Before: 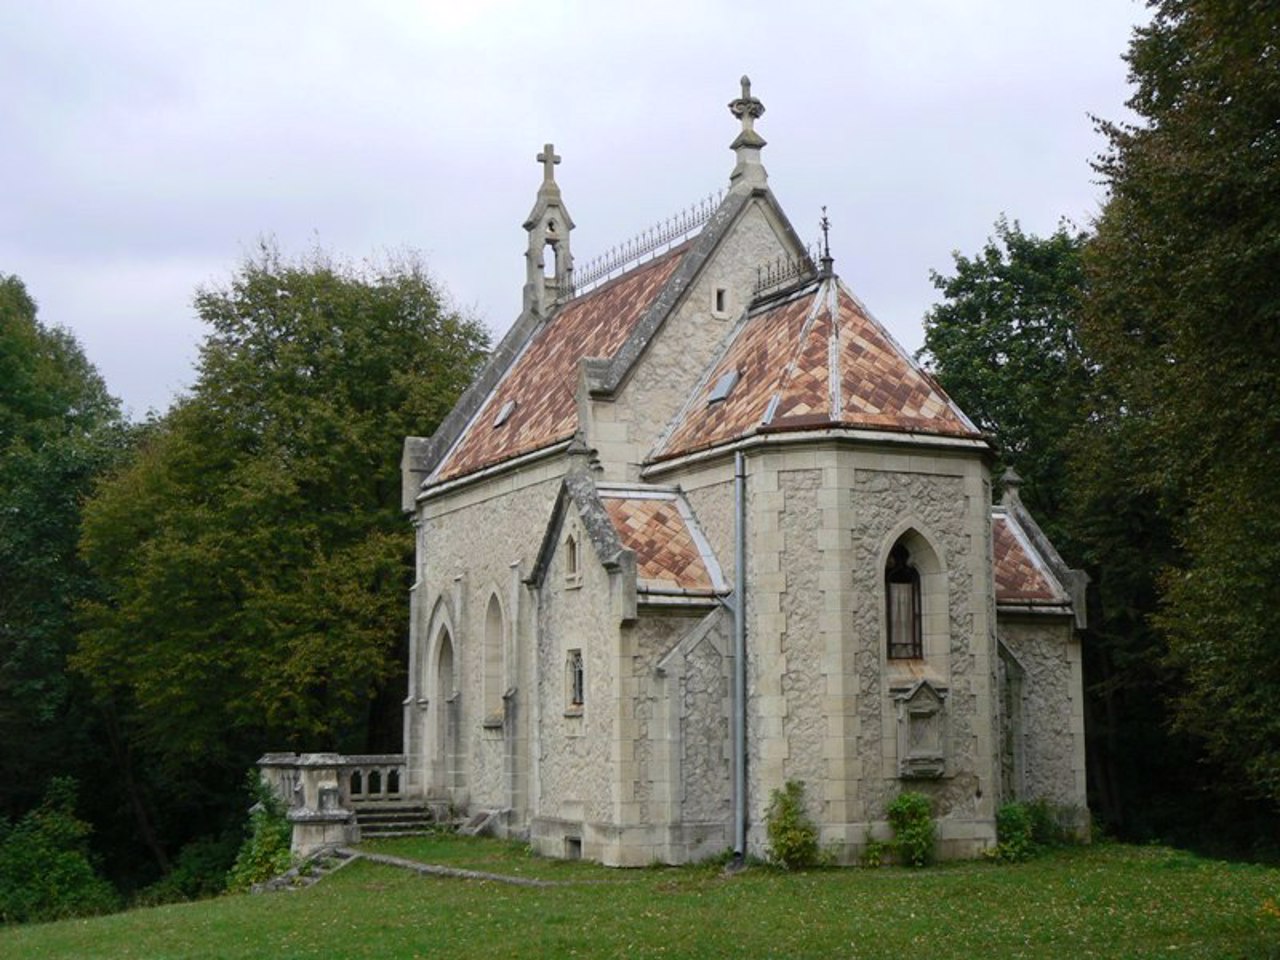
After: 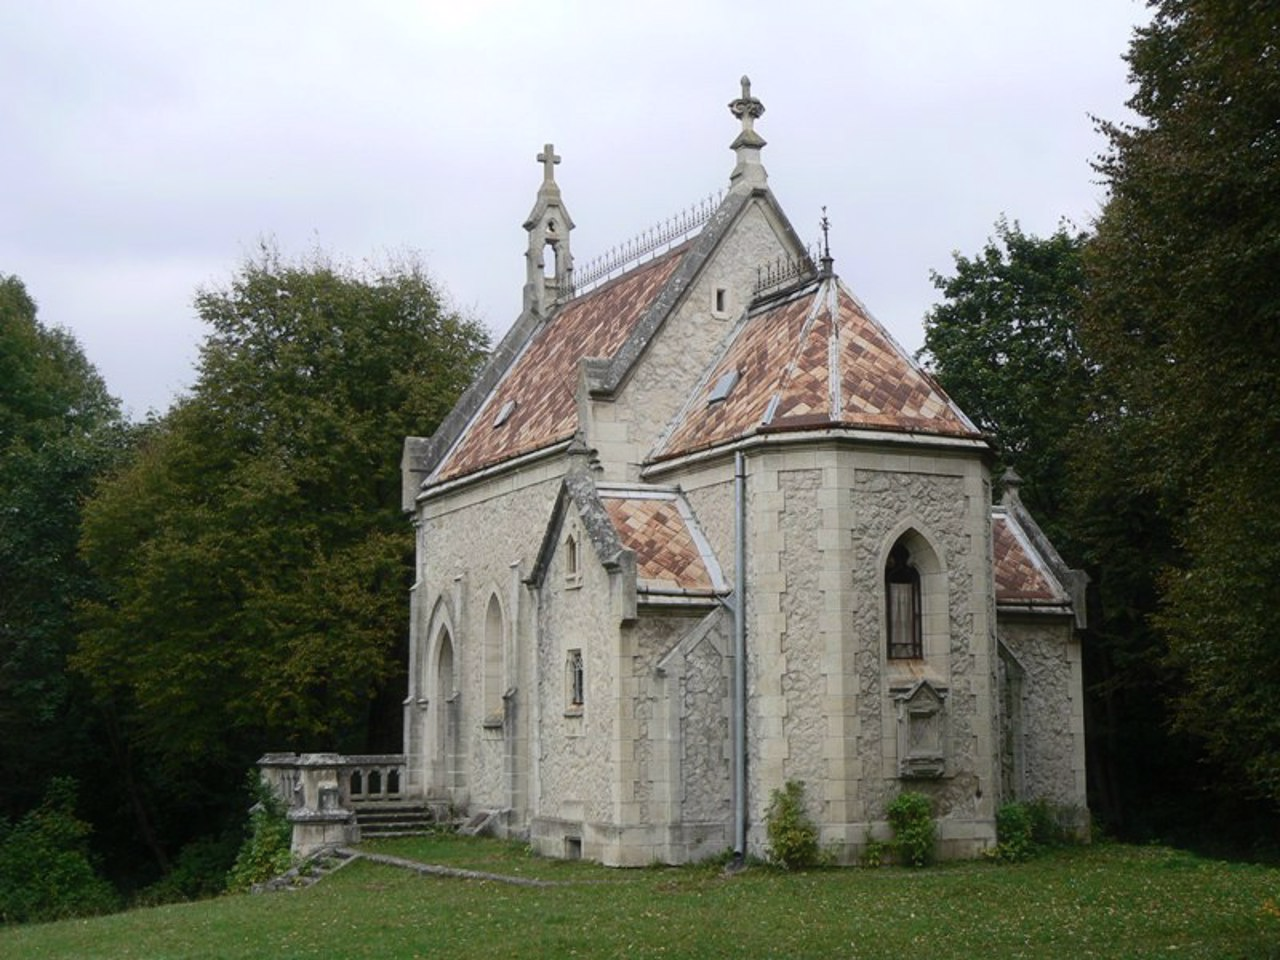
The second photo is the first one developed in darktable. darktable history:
contrast brightness saturation: contrast 0.112, saturation -0.164
contrast equalizer: octaves 7, y [[0.5, 0.488, 0.462, 0.461, 0.491, 0.5], [0.5 ×6], [0.5 ×6], [0 ×6], [0 ×6]]
